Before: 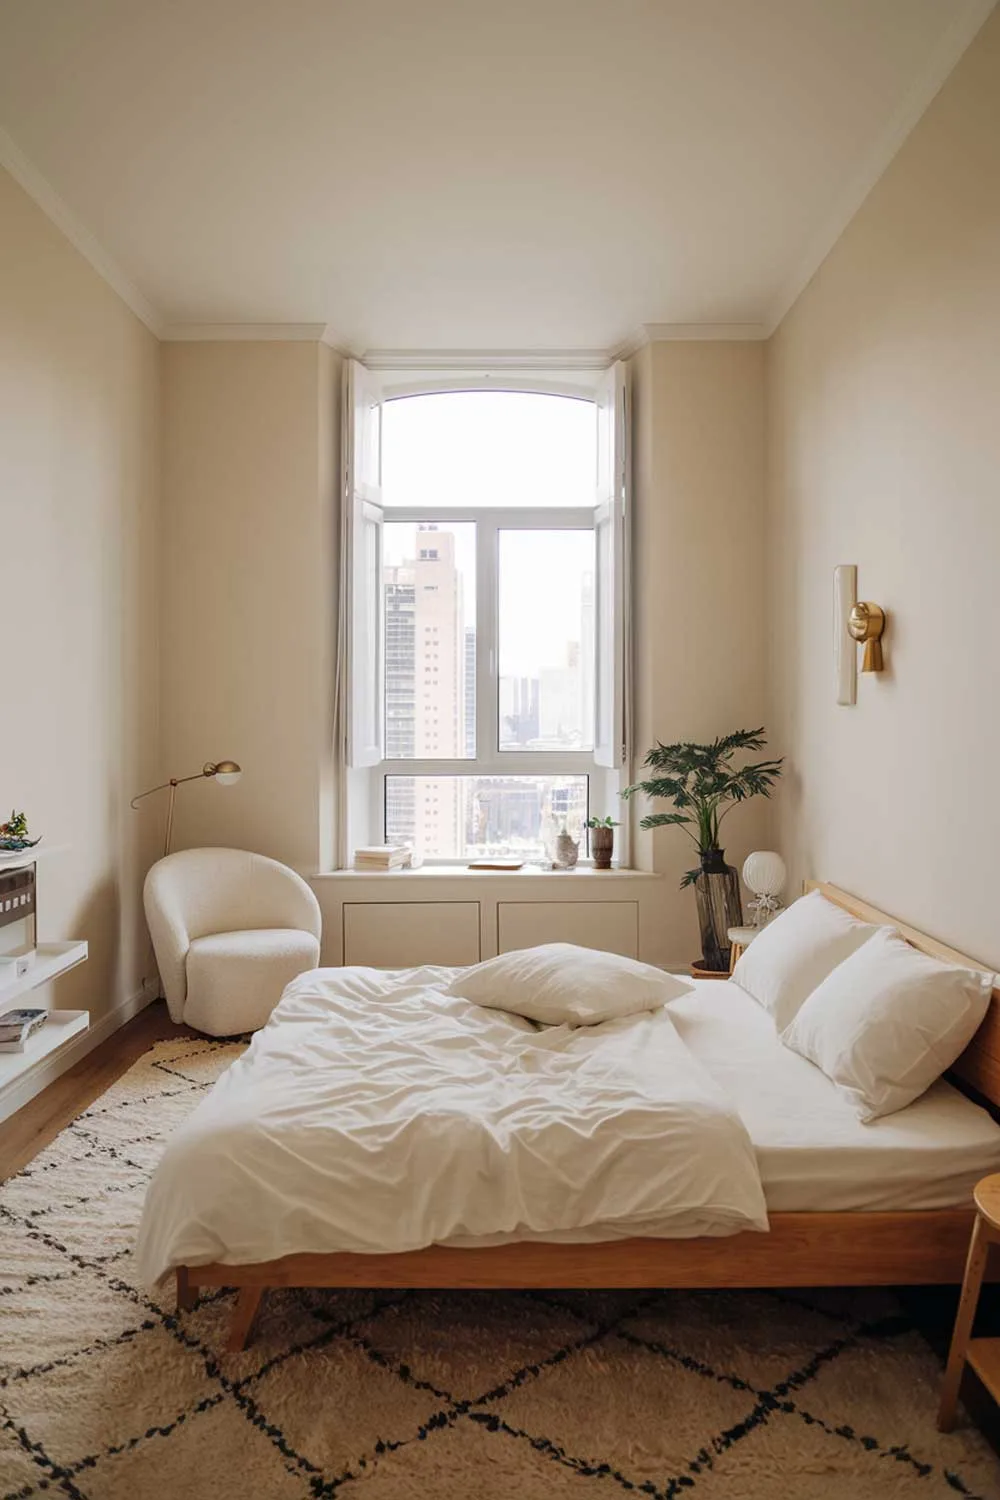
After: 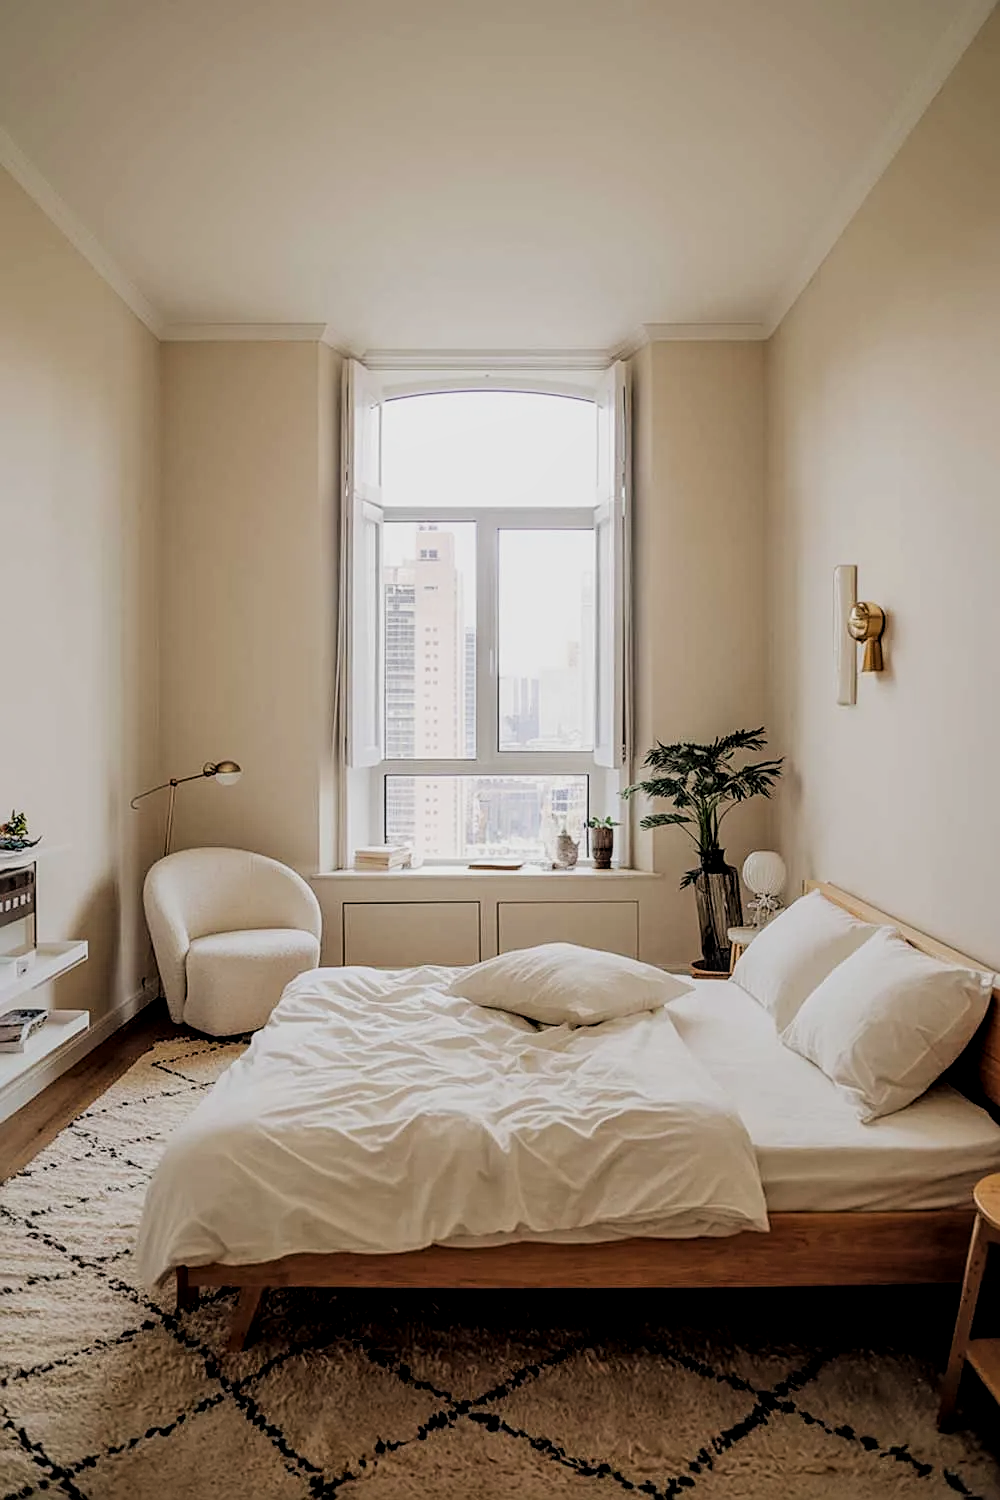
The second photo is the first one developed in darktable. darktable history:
filmic rgb: black relative exposure -5.08 EV, white relative exposure 4 EV, hardness 2.9, contrast 1.189
sharpen: on, module defaults
local contrast: on, module defaults
